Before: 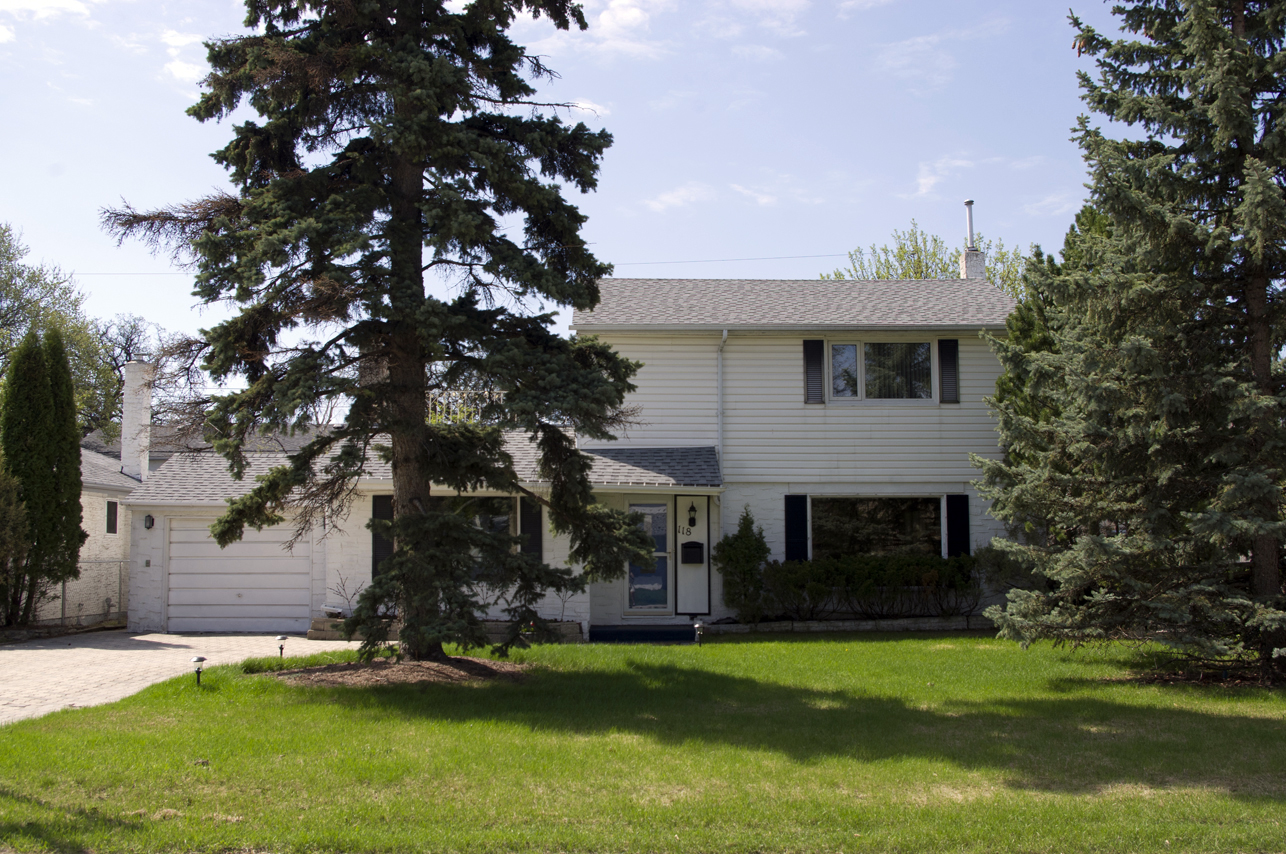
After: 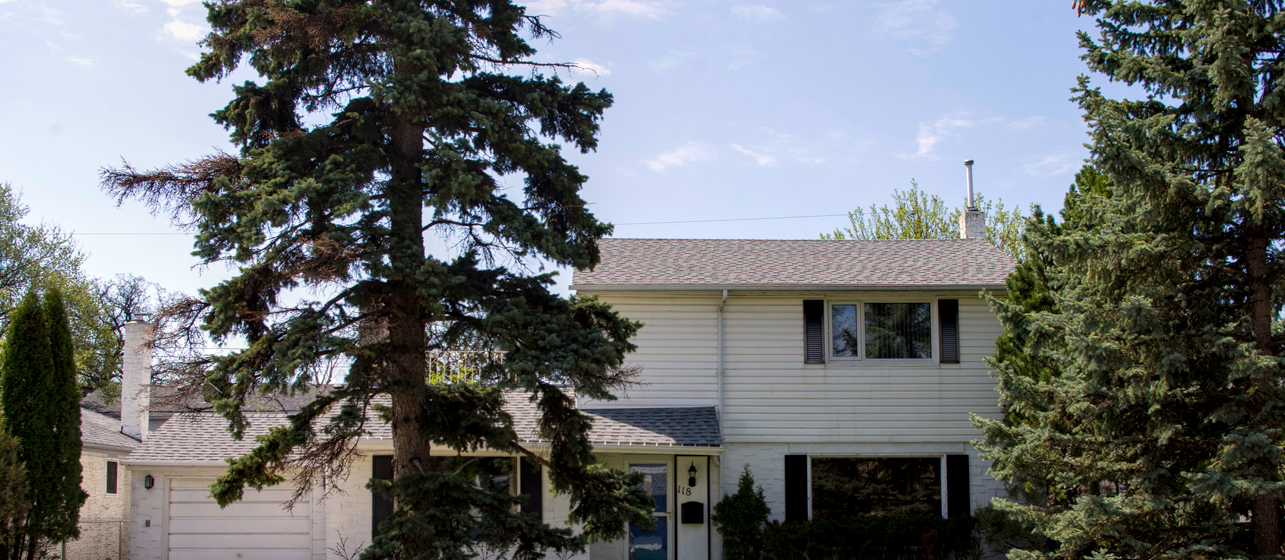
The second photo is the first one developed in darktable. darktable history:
color balance rgb: perceptual saturation grading › global saturation 0.314%, global vibrance 30.465%
crop and rotate: top 4.766%, bottom 29.652%
local contrast: detail 130%
